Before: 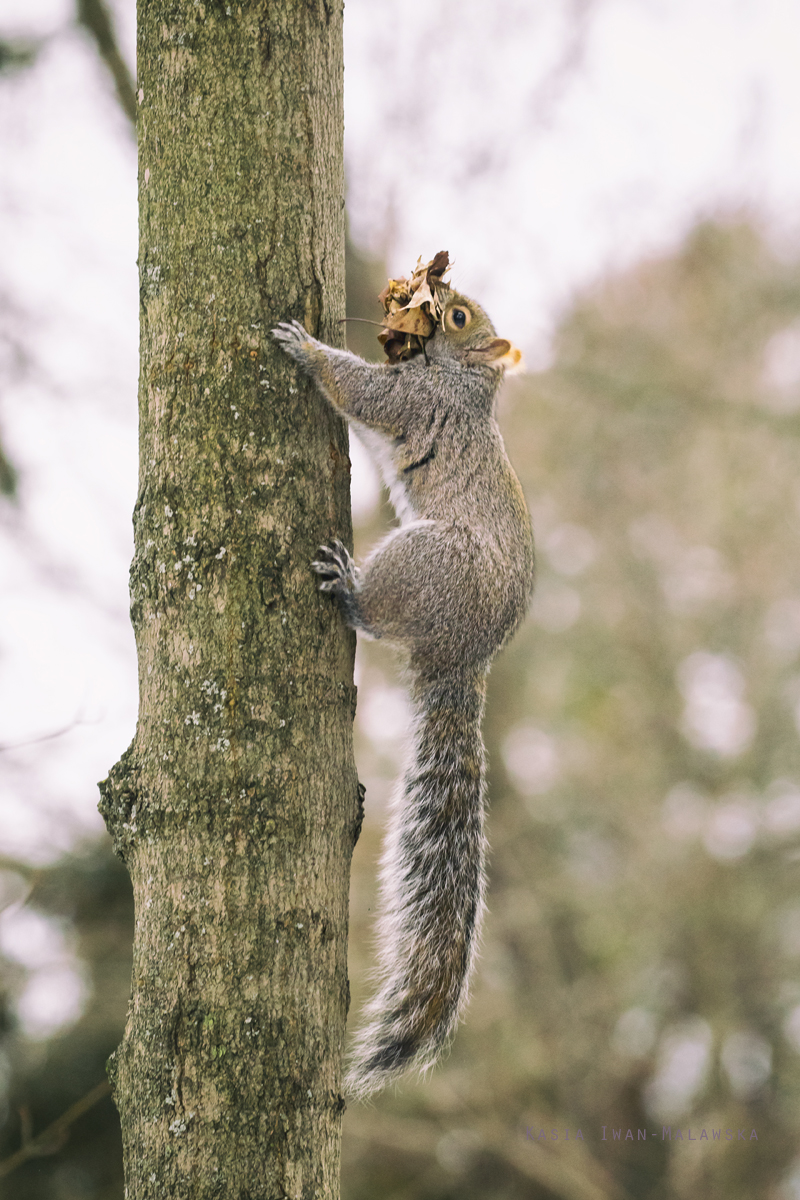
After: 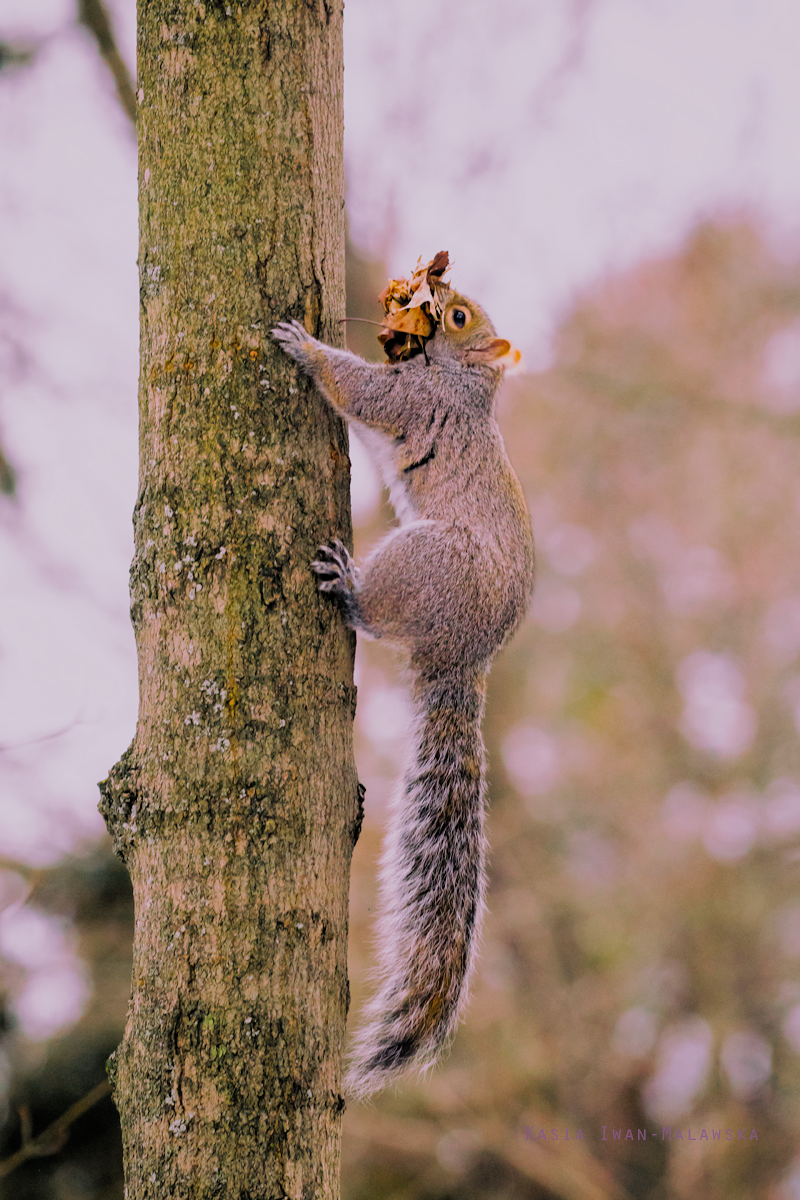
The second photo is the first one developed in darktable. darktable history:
white balance: red 1.066, blue 1.119
filmic rgb: black relative exposure -4.4 EV, white relative exposure 5 EV, threshold 3 EV, hardness 2.23, latitude 40.06%, contrast 1.15, highlights saturation mix 10%, shadows ↔ highlights balance 1.04%, preserve chrominance RGB euclidean norm (legacy), color science v4 (2020), enable highlight reconstruction true
